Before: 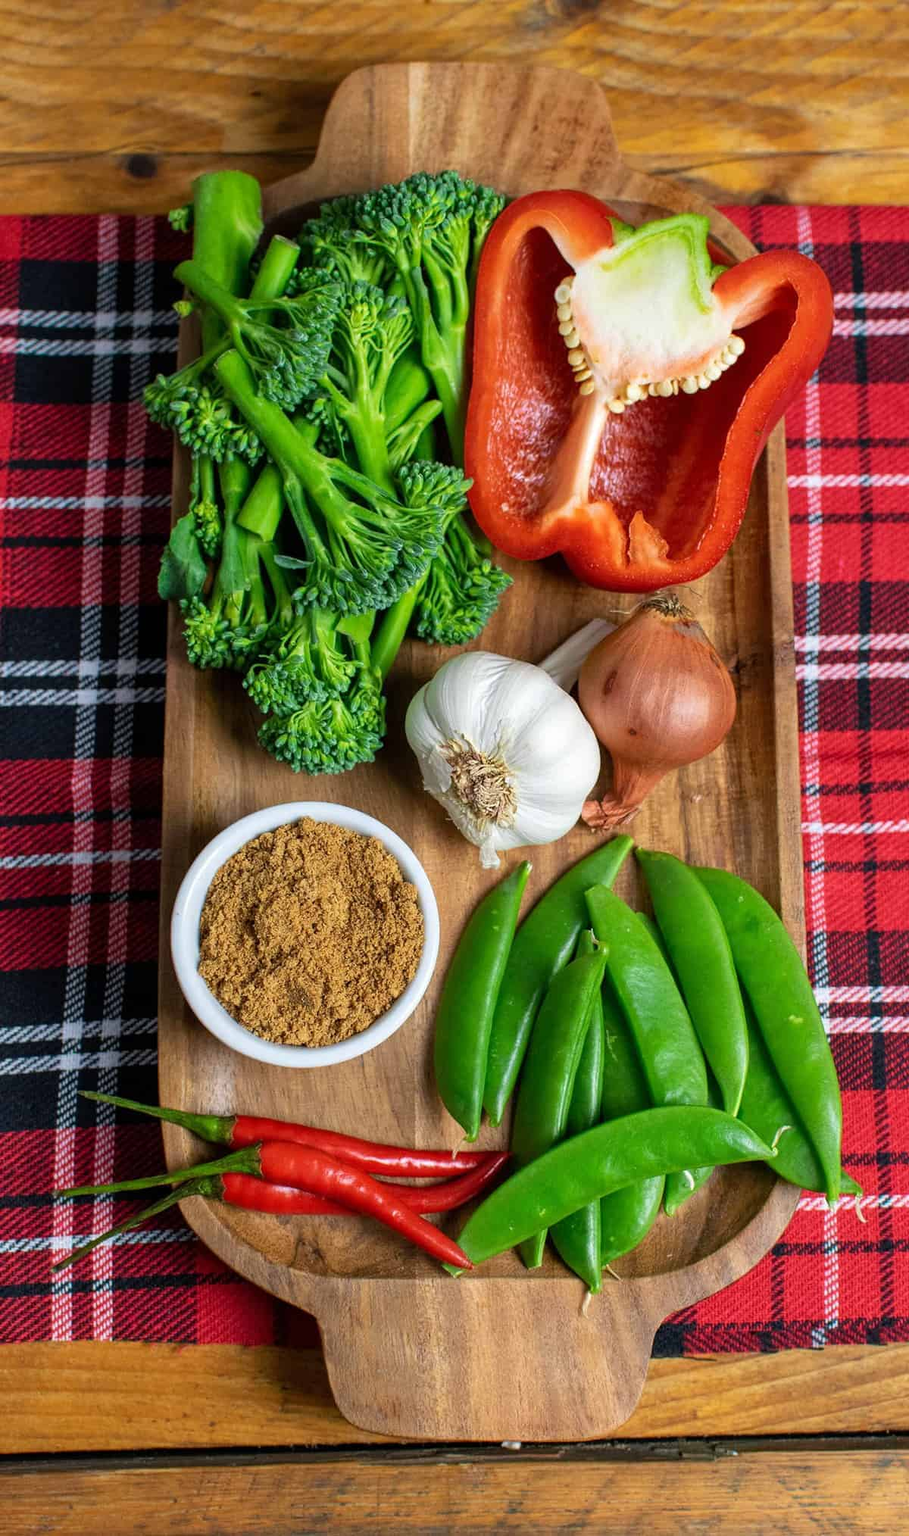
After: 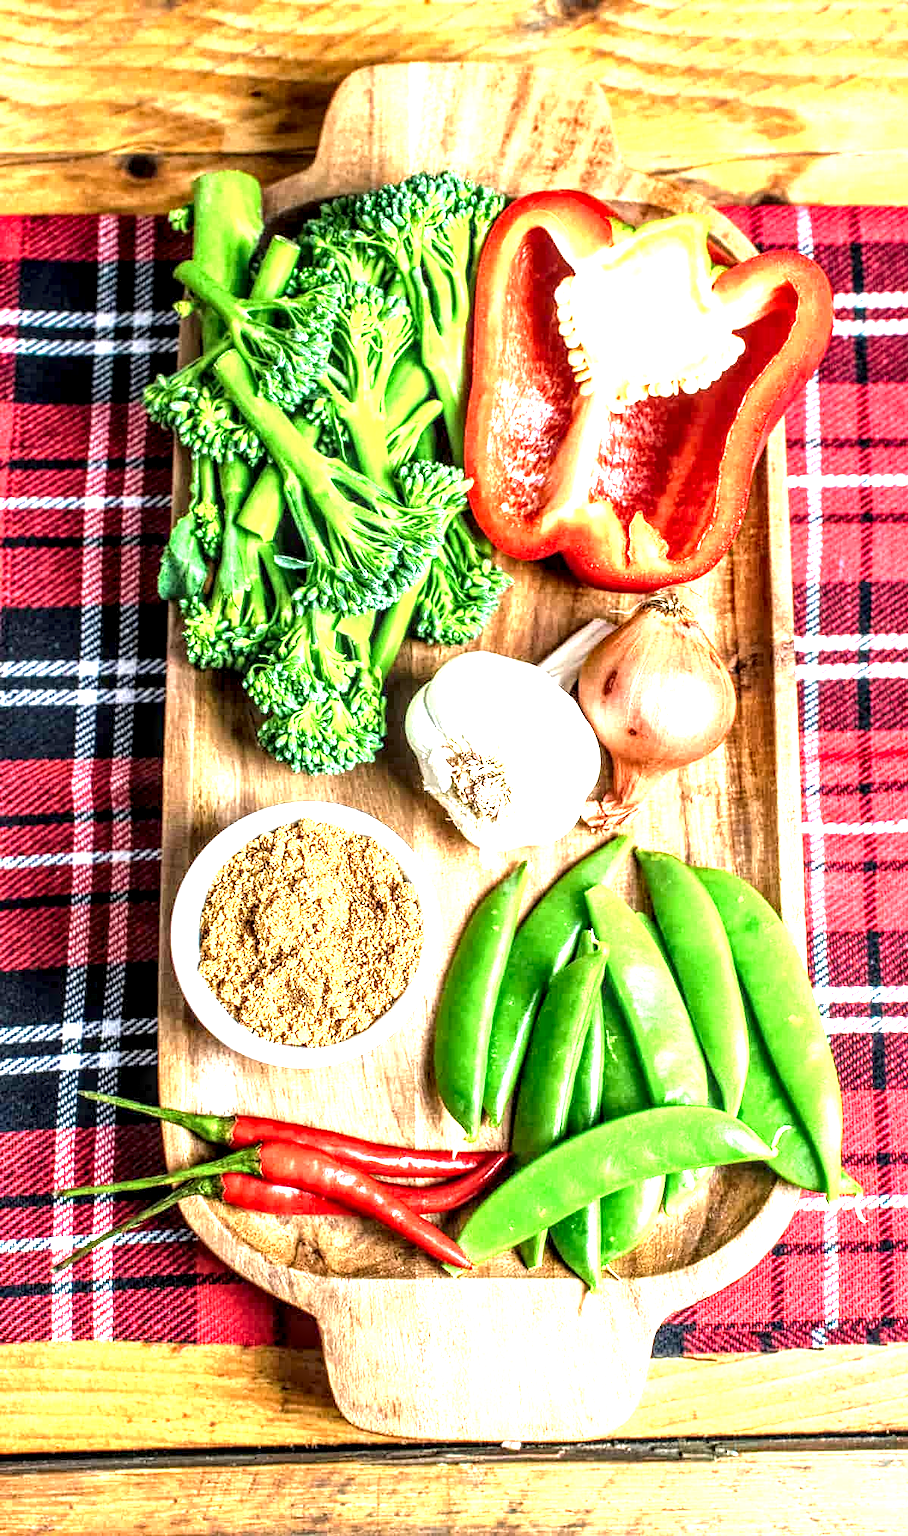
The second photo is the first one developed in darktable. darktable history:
contrast brightness saturation: saturation -0.05
exposure: exposure 2.207 EV, compensate highlight preservation false
local contrast: highlights 20%, detail 197%
